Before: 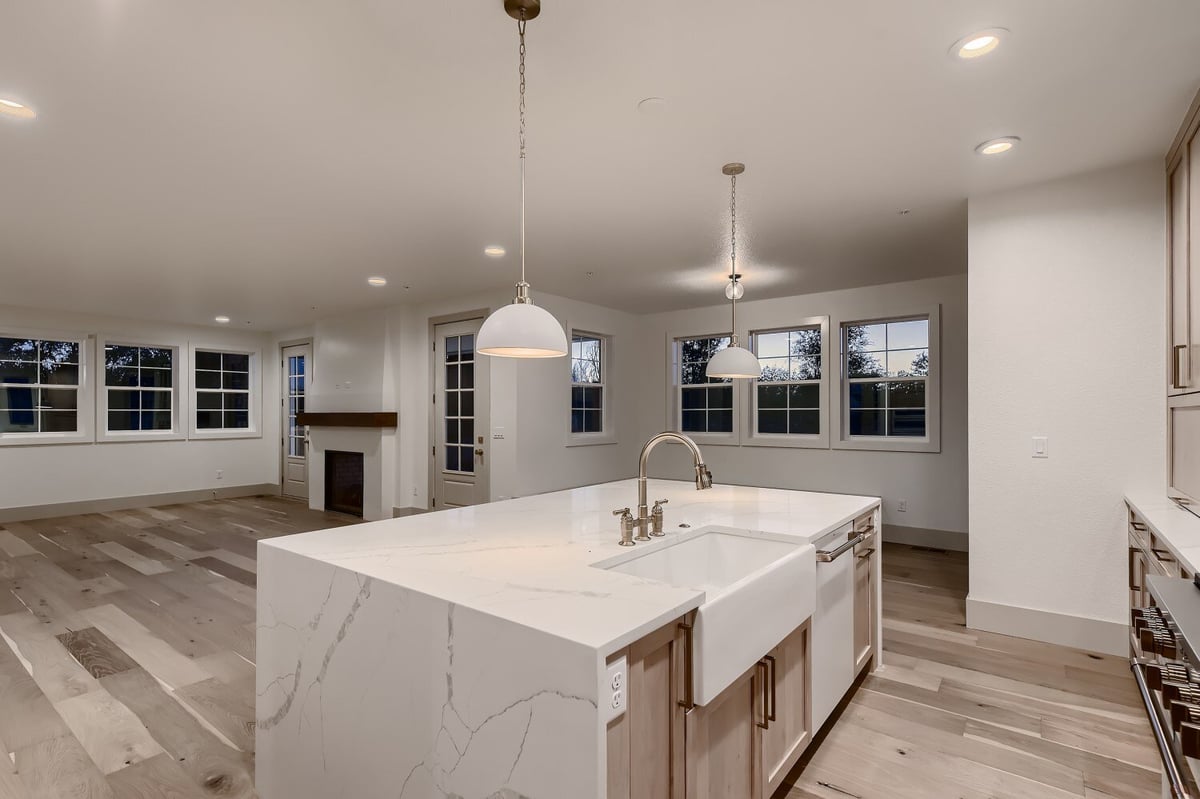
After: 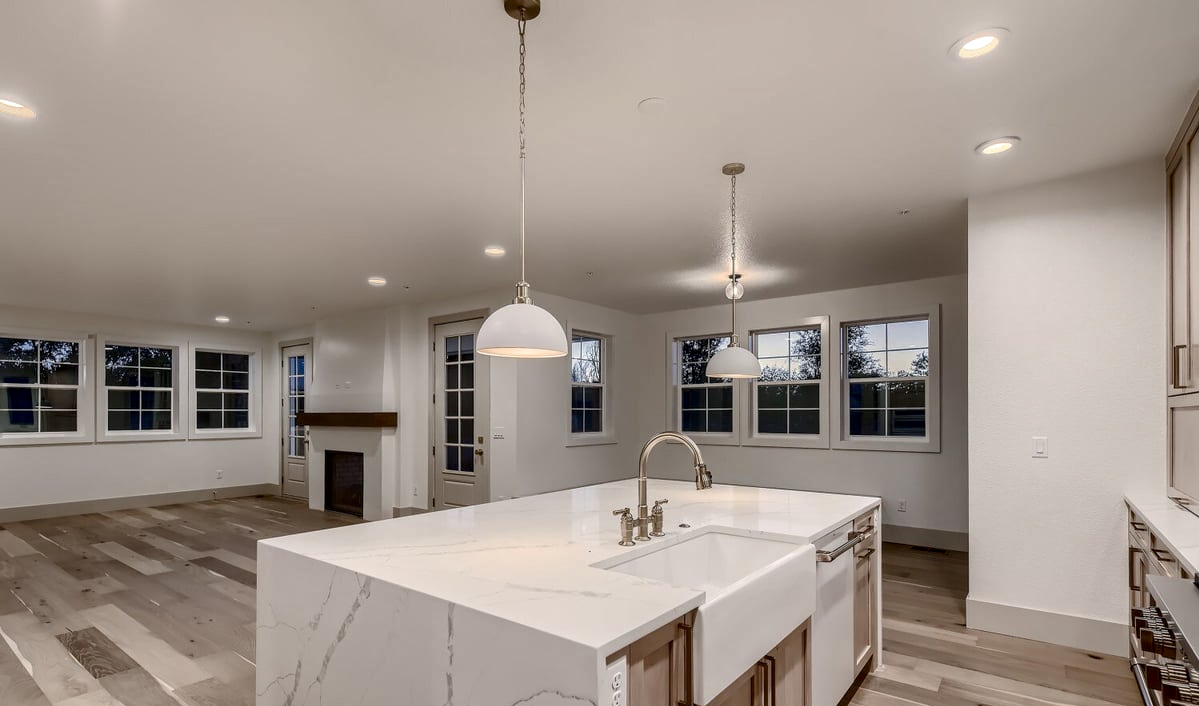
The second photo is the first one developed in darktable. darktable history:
crop and rotate: top 0%, bottom 11.544%
local contrast: on, module defaults
